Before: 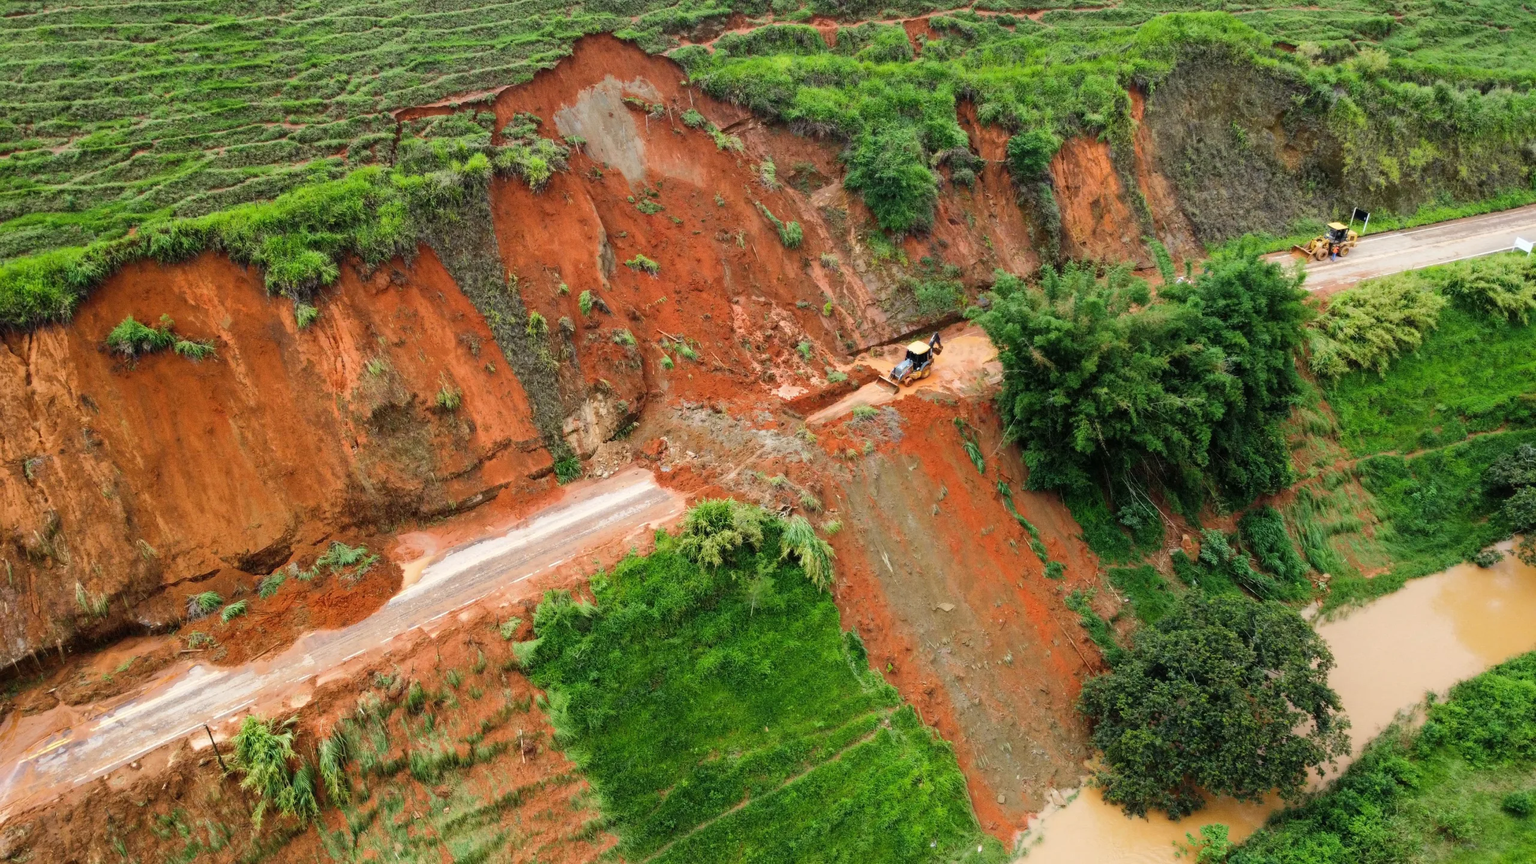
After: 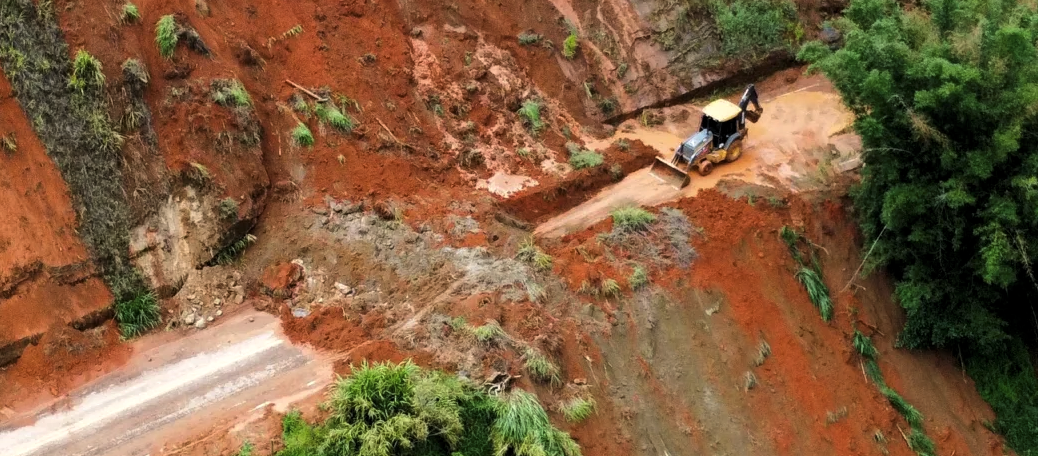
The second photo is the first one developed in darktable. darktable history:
crop: left 31.616%, top 32.615%, right 27.807%, bottom 35.706%
levels: white 99.97%, levels [0.029, 0.545, 0.971]
